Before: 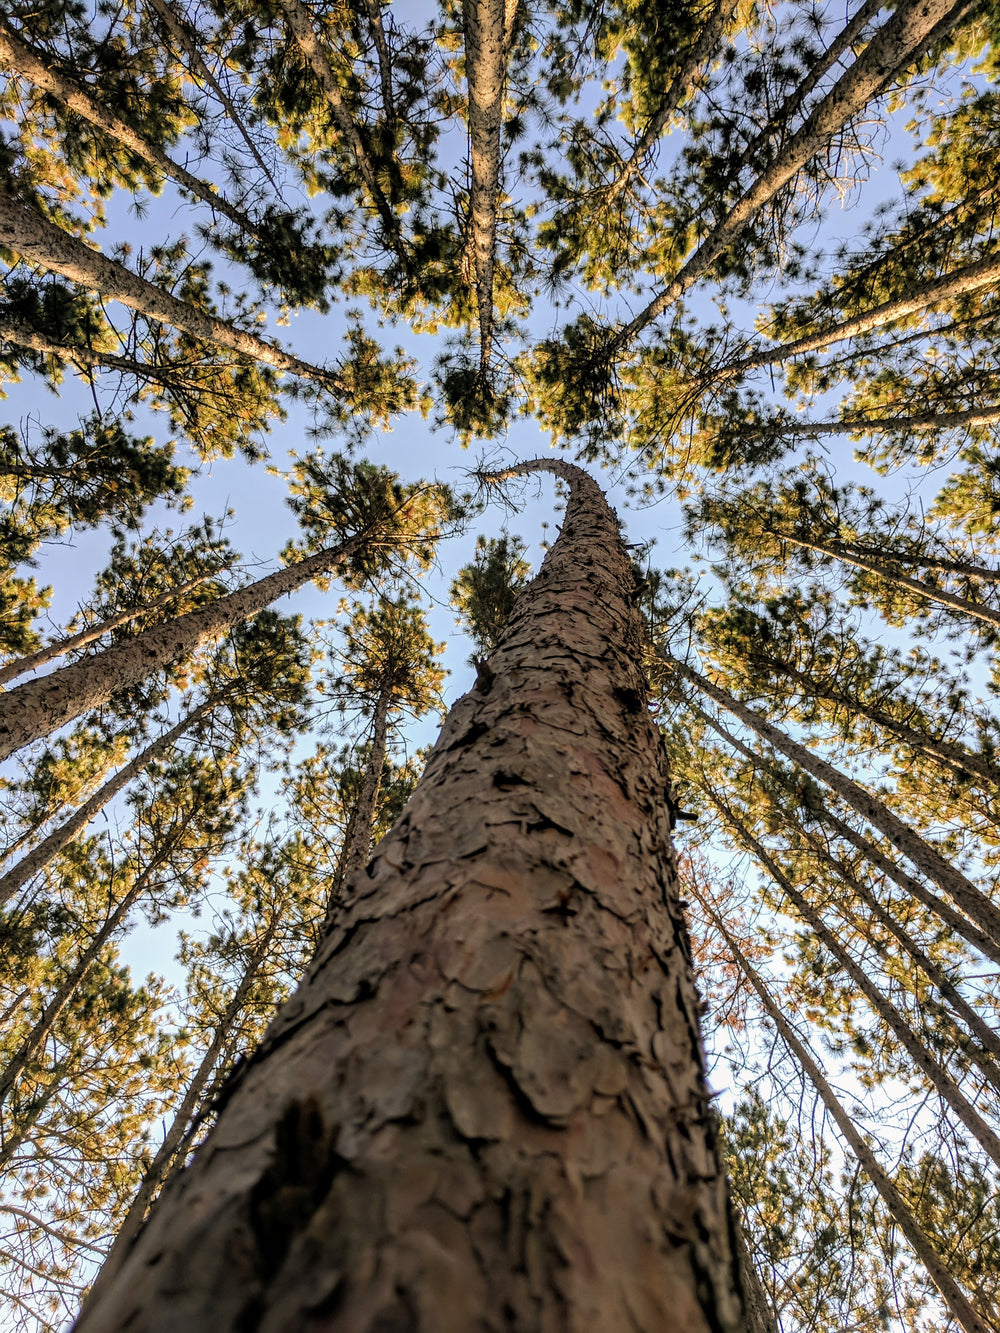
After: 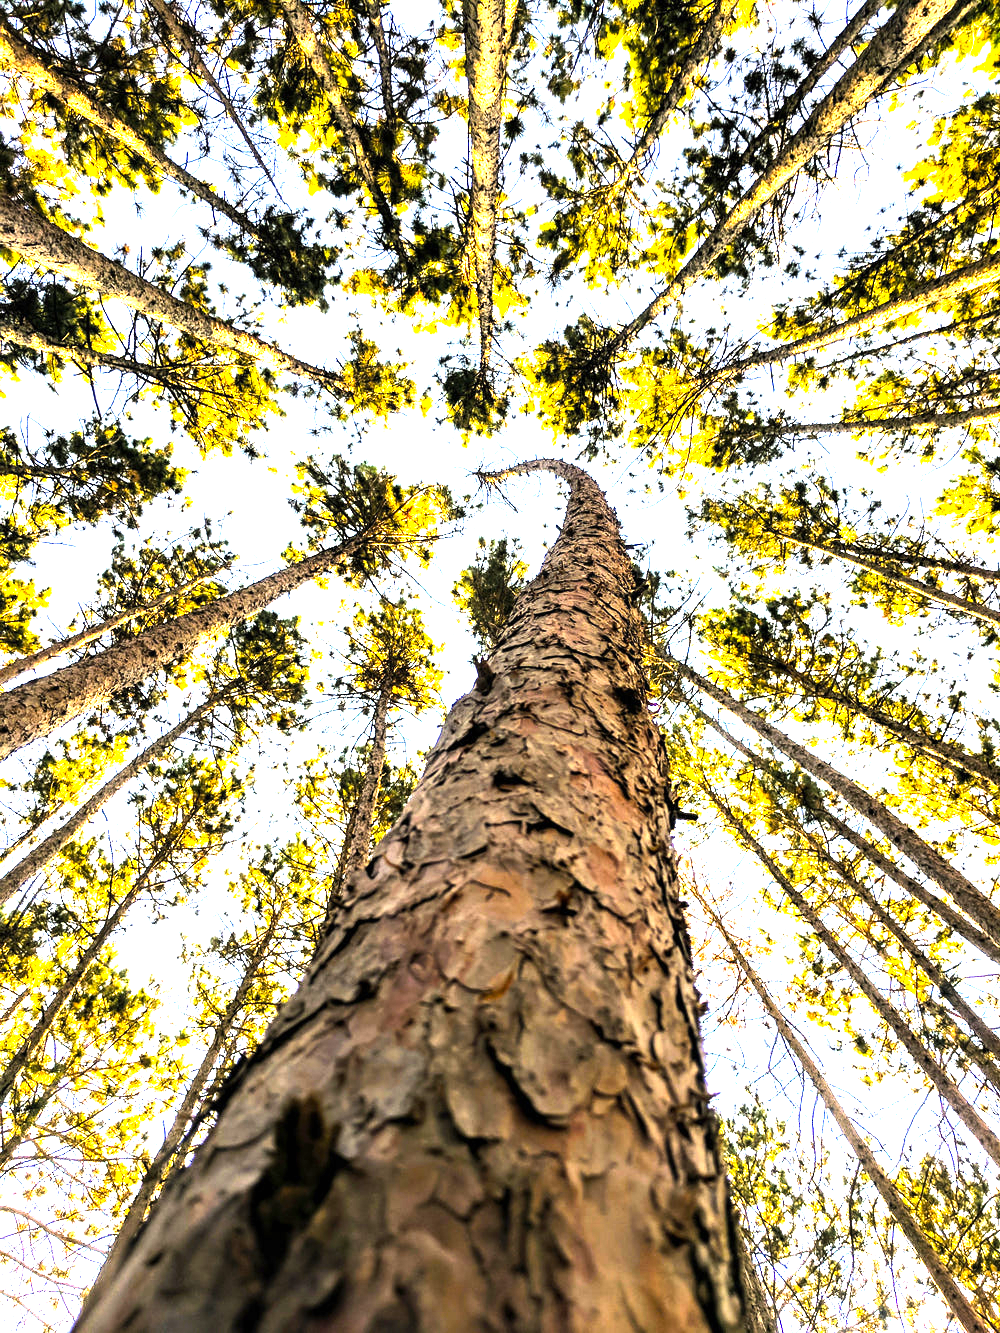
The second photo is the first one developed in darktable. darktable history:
tone equalizer: -8 EV -0.429 EV, -7 EV -0.358 EV, -6 EV -0.31 EV, -5 EV -0.244 EV, -3 EV 0.204 EV, -2 EV 0.363 EV, -1 EV 0.406 EV, +0 EV 0.388 EV, edges refinement/feathering 500, mask exposure compensation -1.57 EV, preserve details no
color balance rgb: perceptual saturation grading › global saturation 30.387%, perceptual brilliance grading › highlights 10.815%, perceptual brilliance grading › shadows -10.967%, global vibrance 20%
exposure: black level correction 0, exposure 1.475 EV, compensate highlight preservation false
